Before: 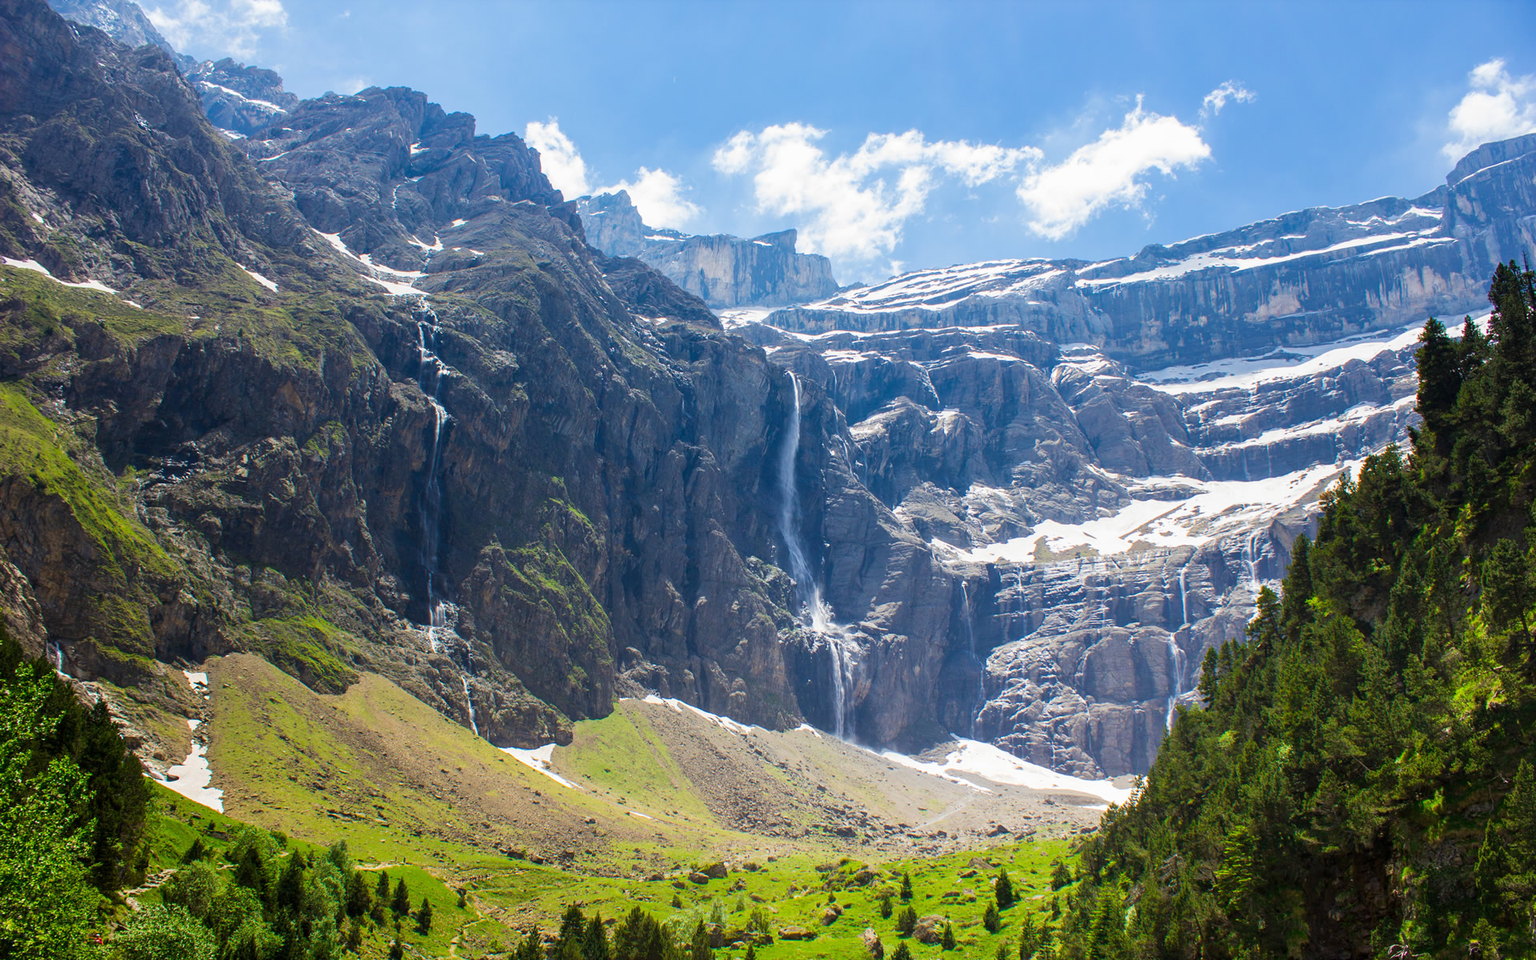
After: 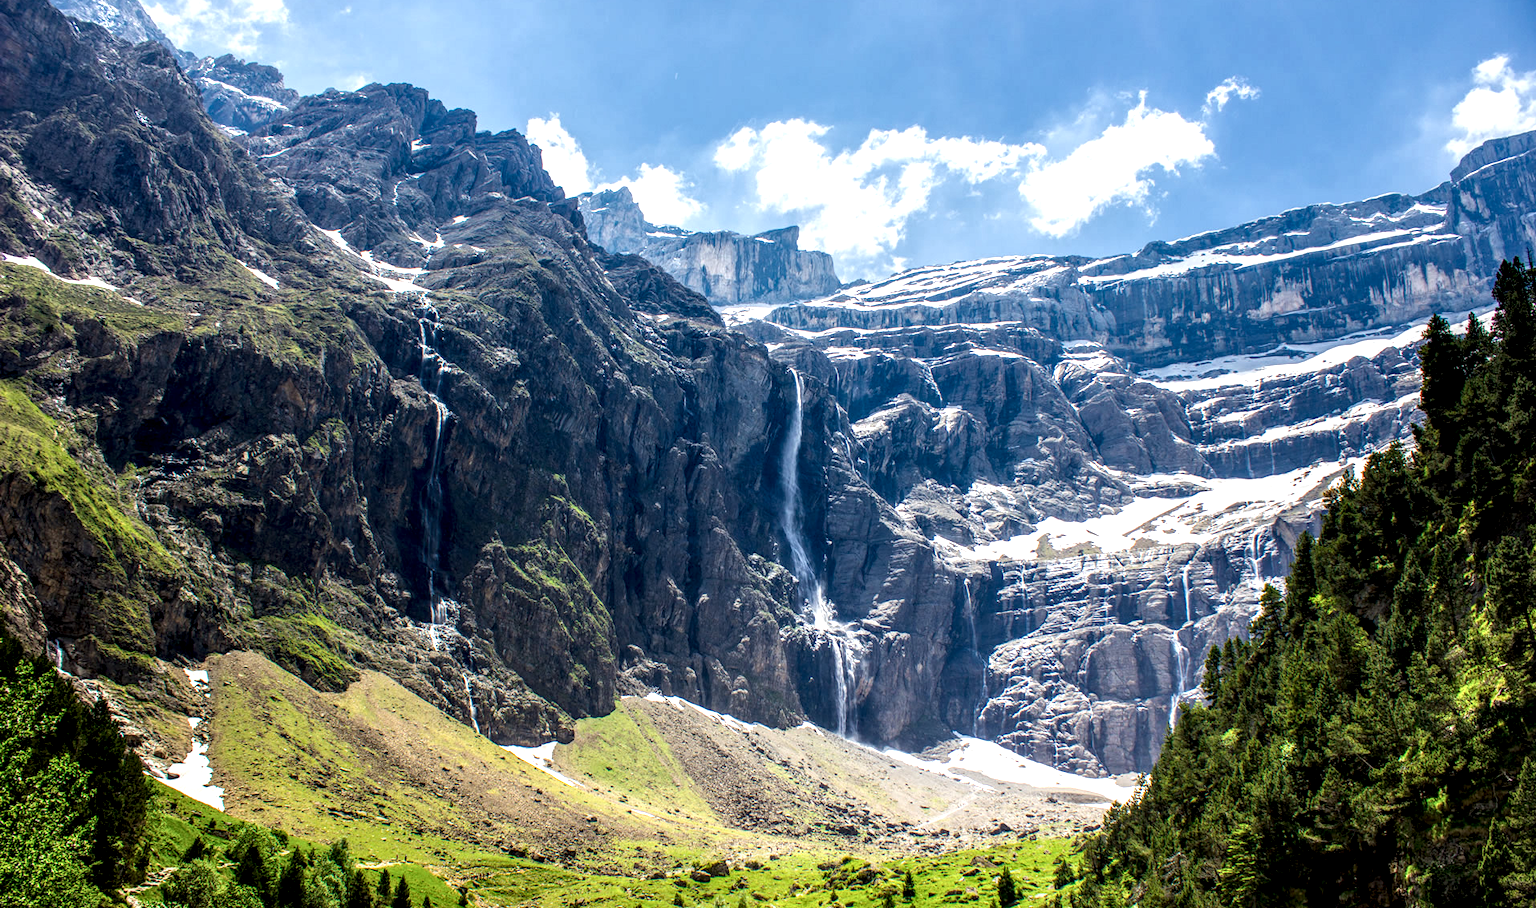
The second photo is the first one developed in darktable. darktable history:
crop: top 0.442%, right 0.258%, bottom 5.099%
local contrast: highlights 22%, detail 195%
